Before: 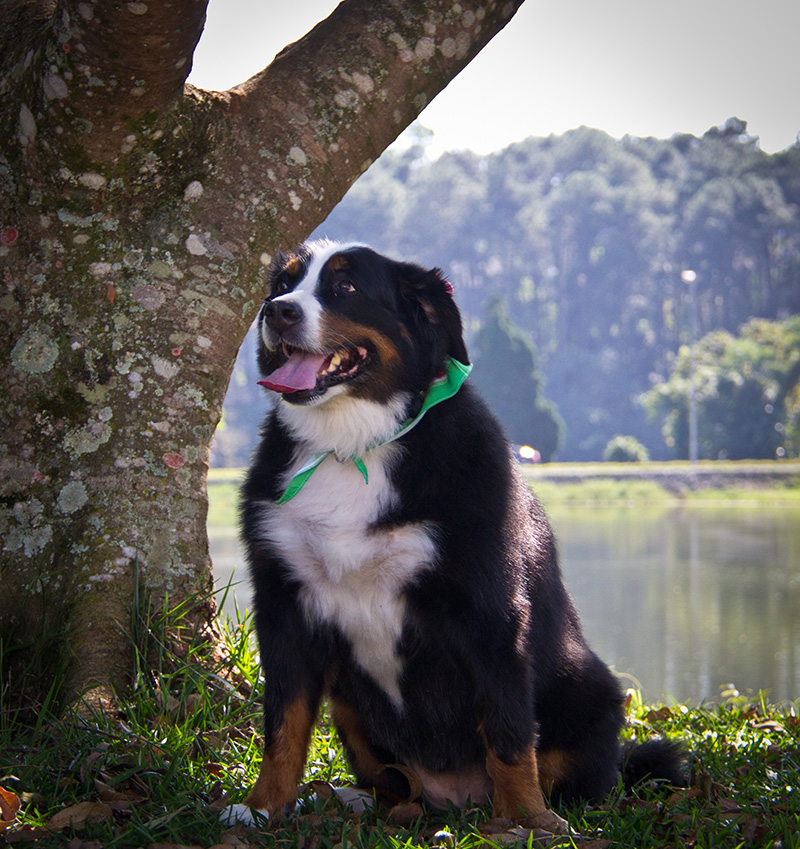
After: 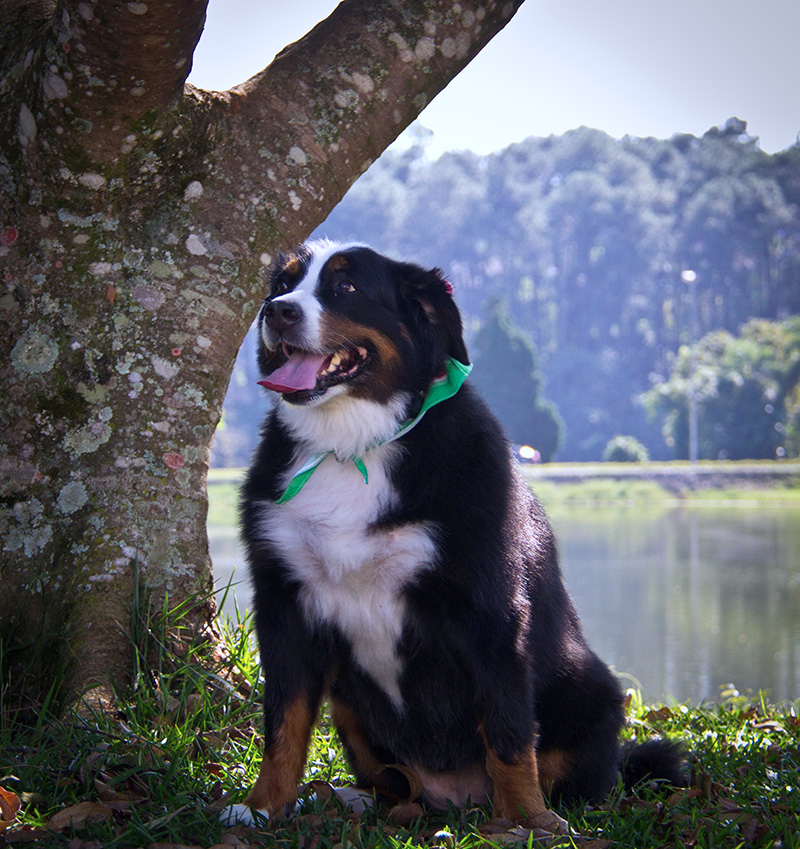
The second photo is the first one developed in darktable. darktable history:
color calibration: illuminant as shot in camera, x 0.366, y 0.378, temperature 4425.36 K
